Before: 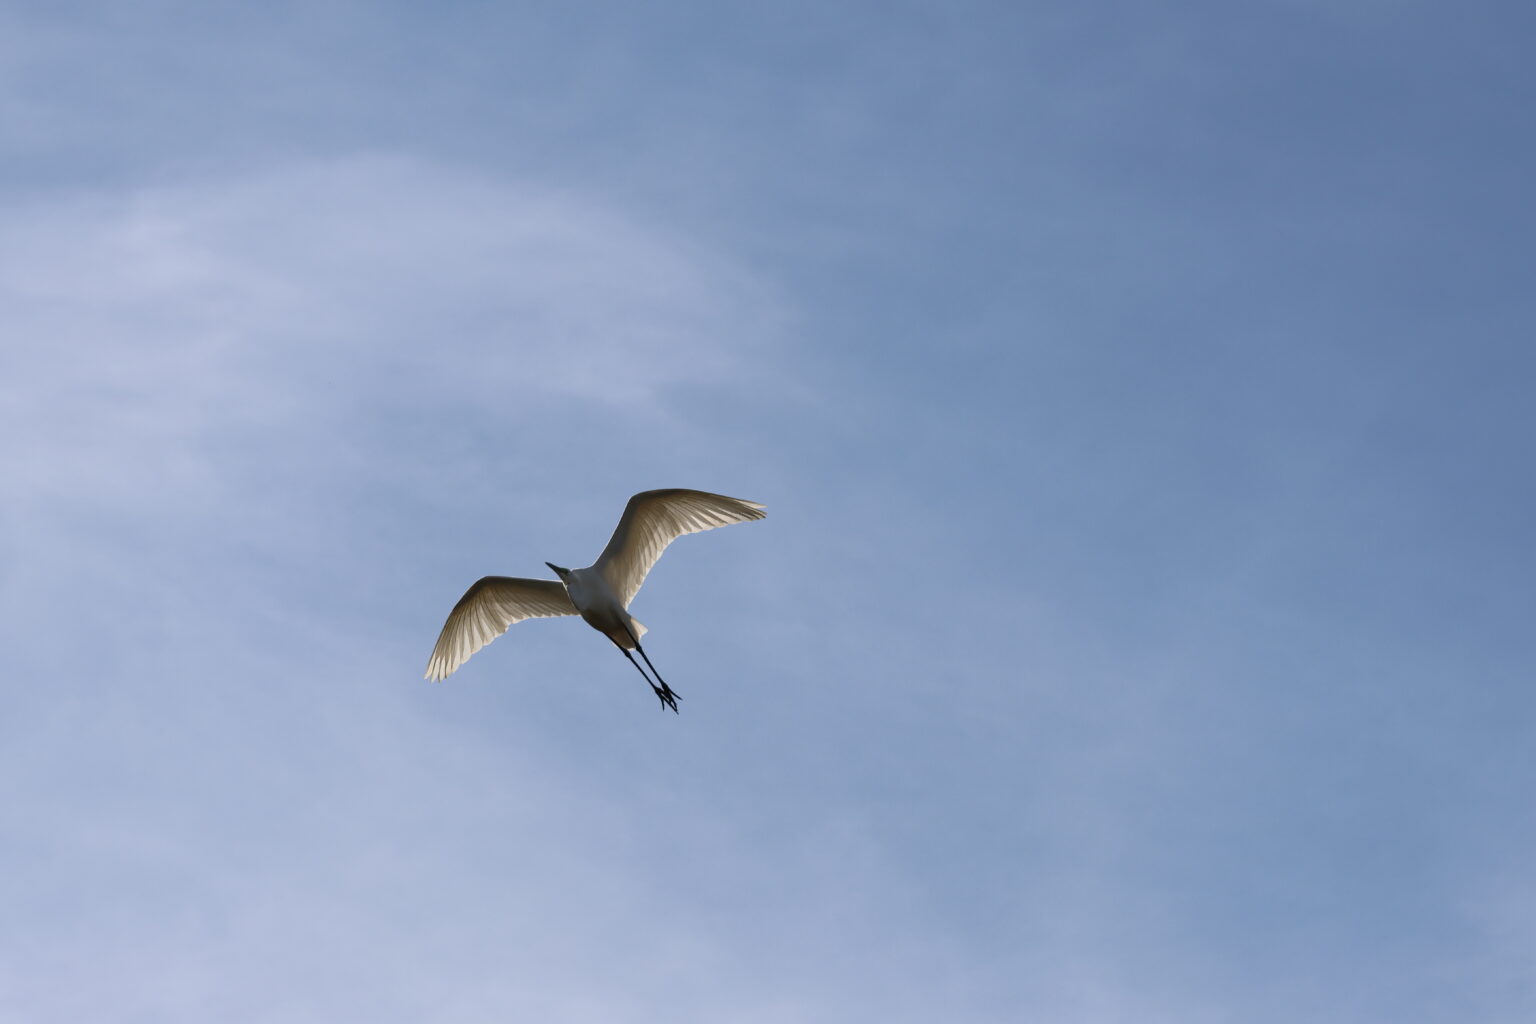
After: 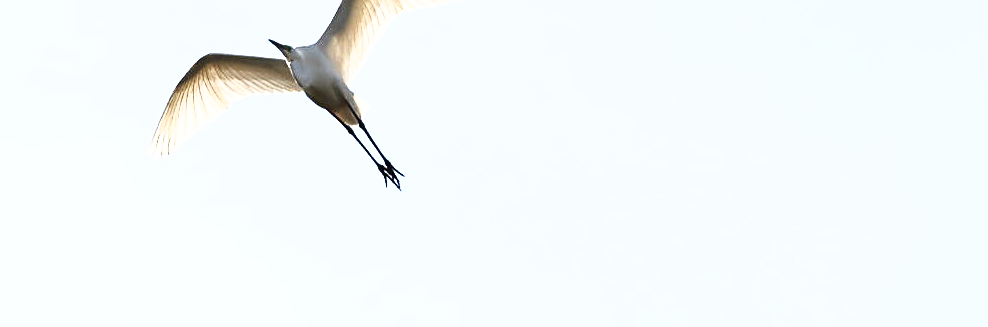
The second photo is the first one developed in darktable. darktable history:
tone curve: curves: ch0 [(0, 0) (0.003, 0.023) (0.011, 0.024) (0.025, 0.028) (0.044, 0.035) (0.069, 0.043) (0.1, 0.052) (0.136, 0.063) (0.177, 0.094) (0.224, 0.145) (0.277, 0.209) (0.335, 0.281) (0.399, 0.364) (0.468, 0.453) (0.543, 0.553) (0.623, 0.66) (0.709, 0.767) (0.801, 0.88) (0.898, 0.968) (1, 1)], preserve colors none
crop: left 18.091%, top 51.13%, right 17.525%, bottom 16.85%
sharpen: on, module defaults
exposure: black level correction 0, exposure 0.953 EV, compensate exposure bias true, compensate highlight preservation false
contrast brightness saturation: contrast 0.39, brightness 0.53
